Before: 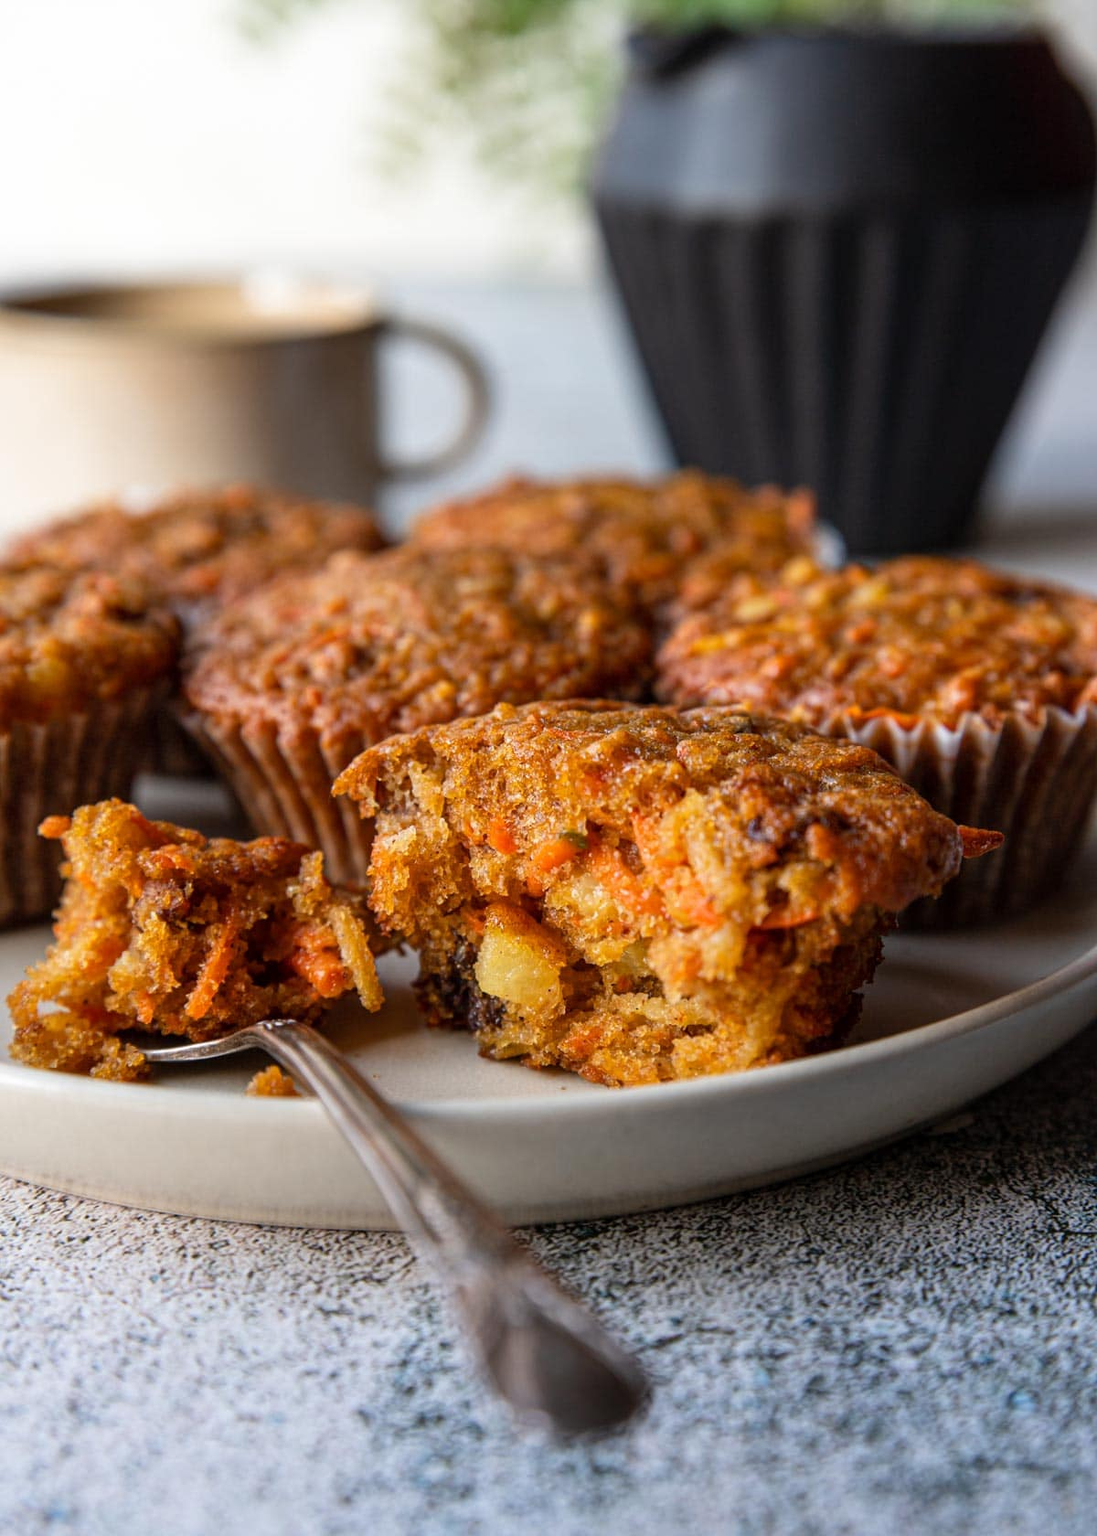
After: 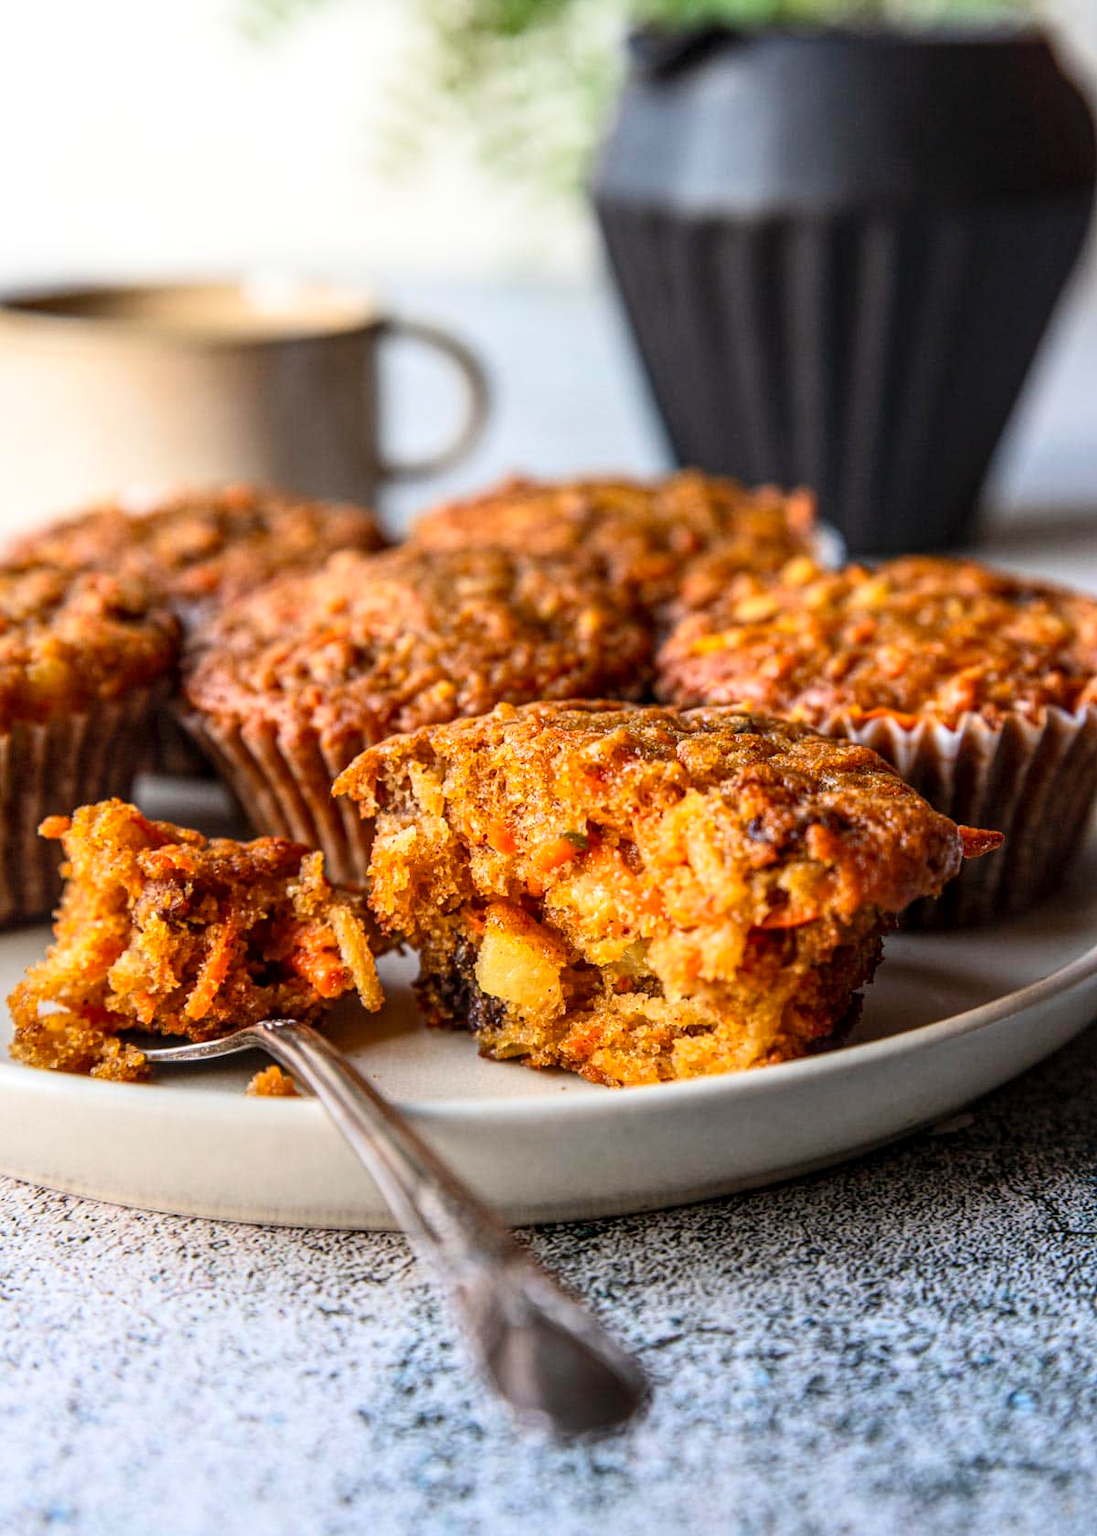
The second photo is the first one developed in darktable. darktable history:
local contrast: on, module defaults
contrast brightness saturation: contrast 0.2, brightness 0.16, saturation 0.22
